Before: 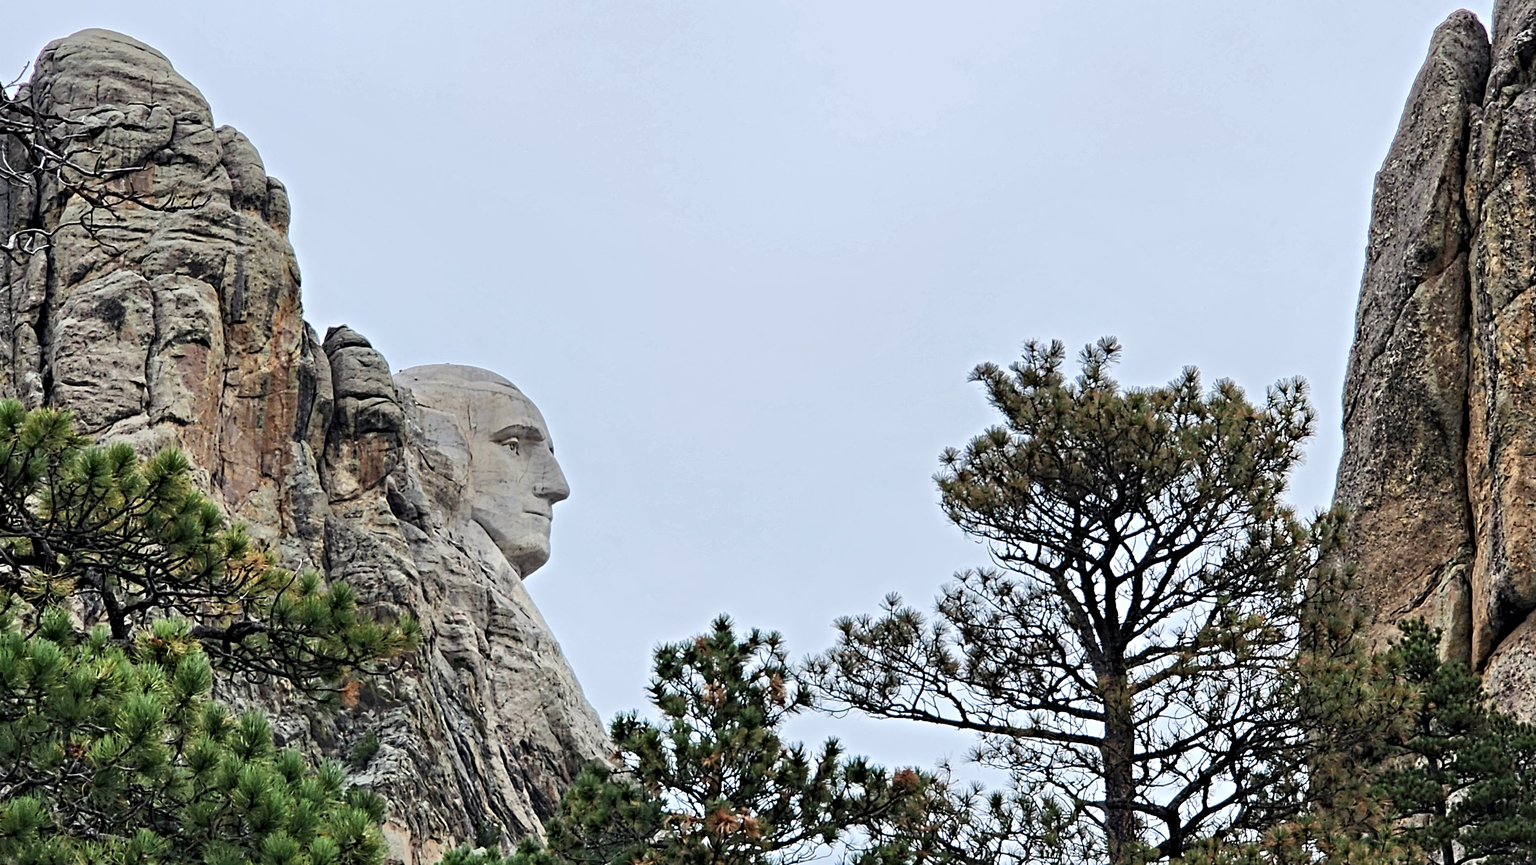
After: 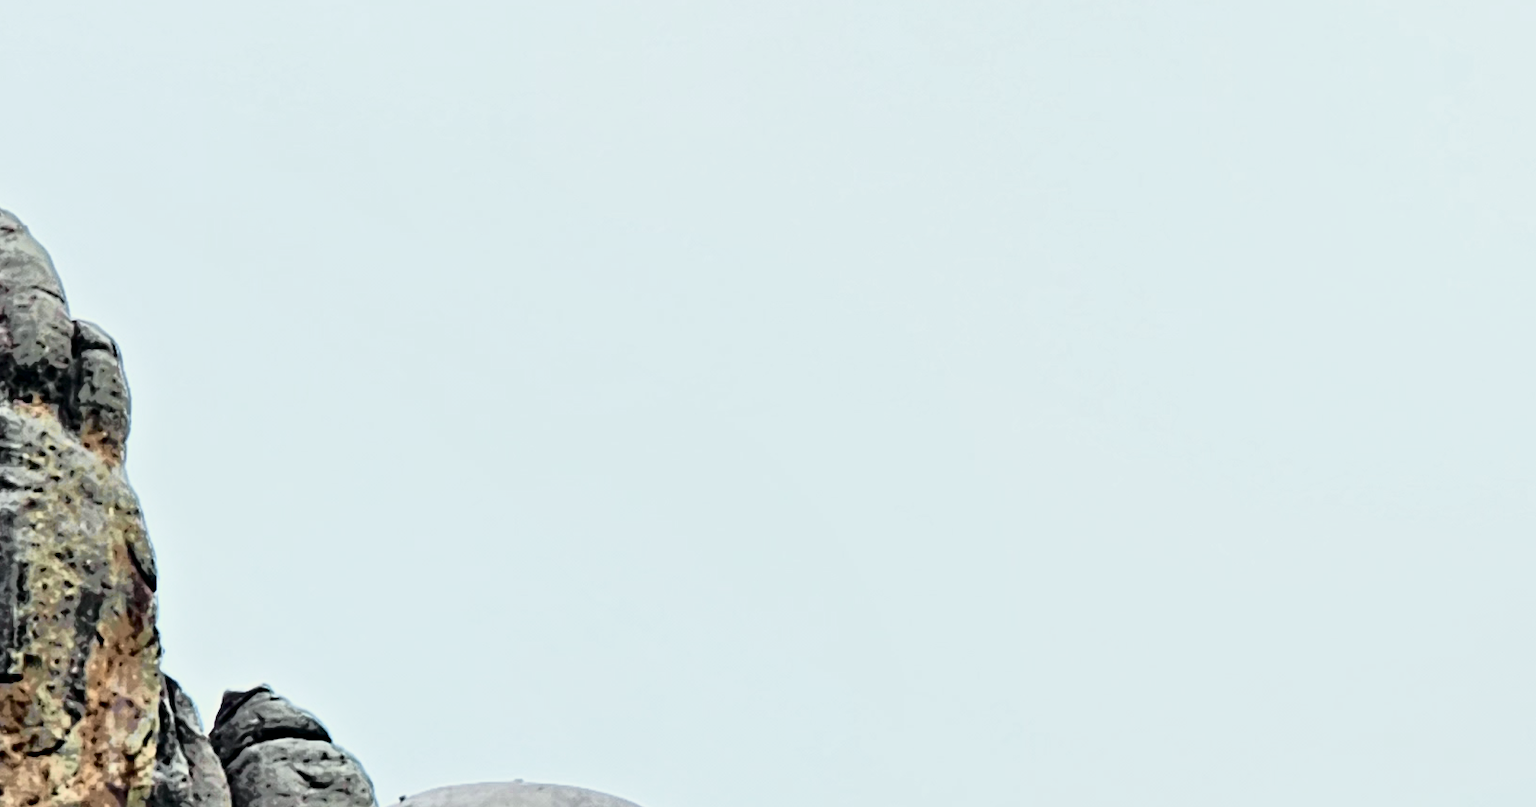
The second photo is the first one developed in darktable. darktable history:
split-toning: shadows › saturation 0.61, highlights › saturation 0.58, balance -28.74, compress 87.36%
crop: left 15.452%, top 5.459%, right 43.956%, bottom 56.62%
tone curve: curves: ch0 [(0, 0) (0.081, 0.033) (0.192, 0.124) (0.283, 0.238) (0.407, 0.476) (0.495, 0.521) (0.661, 0.756) (0.788, 0.87) (1, 0.951)]; ch1 [(0, 0) (0.161, 0.092) (0.35, 0.33) (0.392, 0.392) (0.427, 0.426) (0.479, 0.472) (0.505, 0.497) (0.521, 0.524) (0.567, 0.56) (0.583, 0.592) (0.625, 0.627) (0.678, 0.733) (1, 1)]; ch2 [(0, 0) (0.346, 0.362) (0.404, 0.427) (0.502, 0.499) (0.531, 0.523) (0.544, 0.561) (0.58, 0.59) (0.629, 0.642) (0.717, 0.678) (1, 1)], color space Lab, independent channels, preserve colors none
